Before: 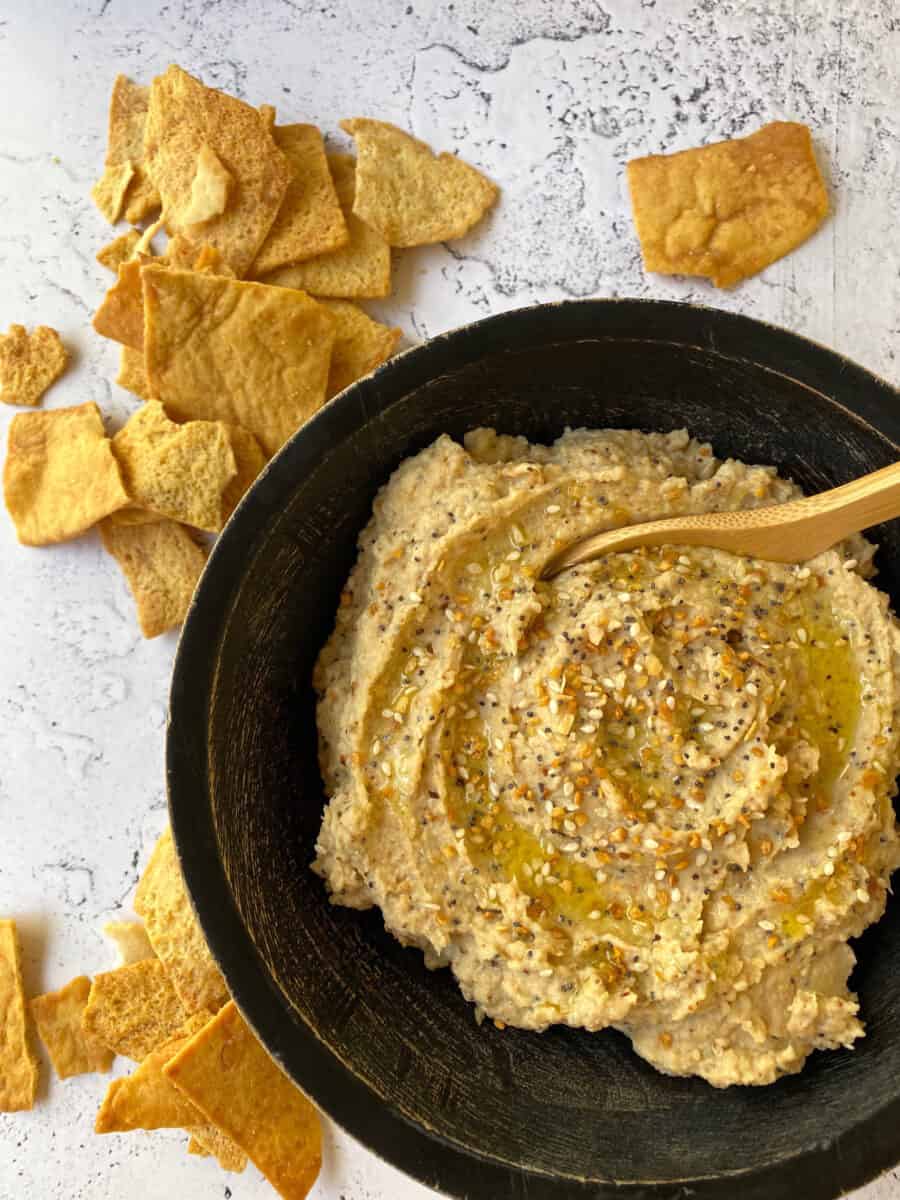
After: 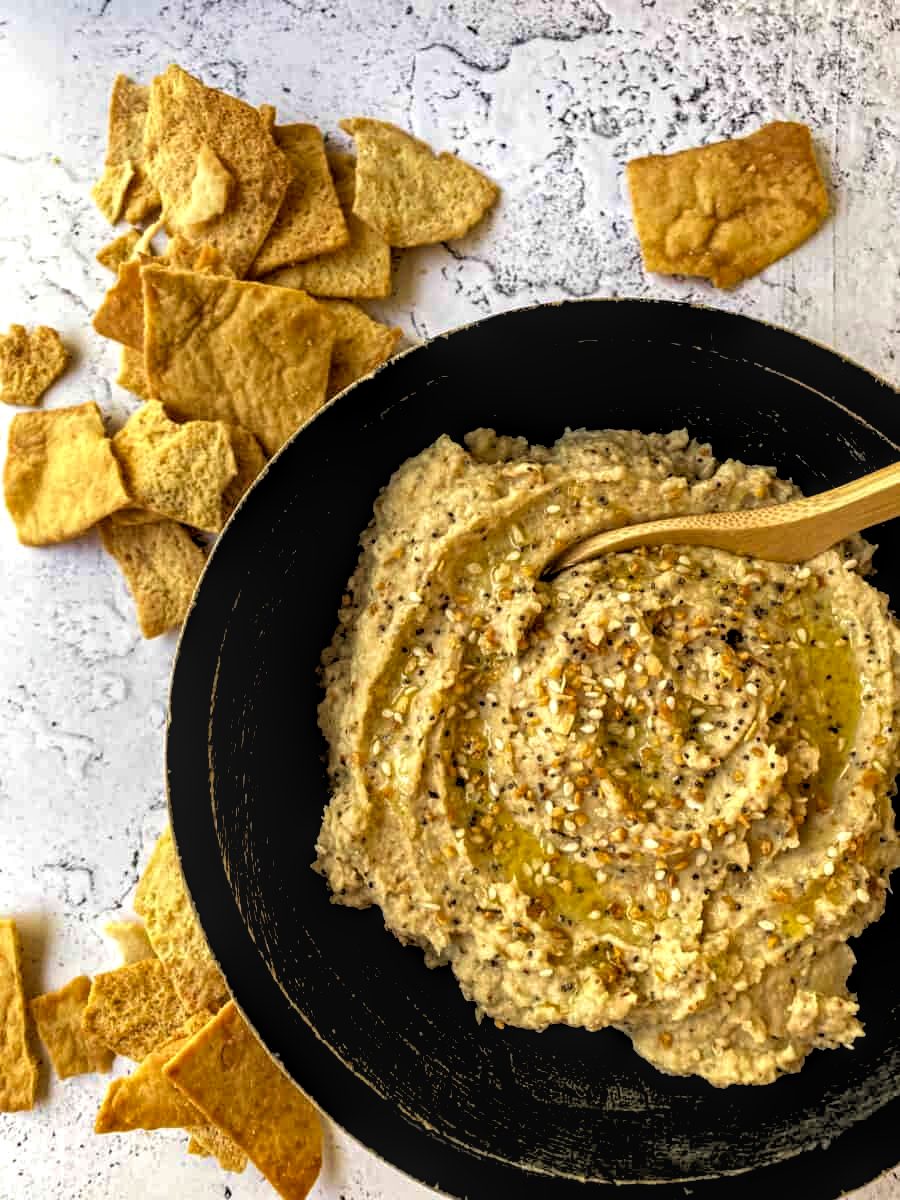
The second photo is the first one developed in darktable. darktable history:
haze removal: compatibility mode true, adaptive false
local contrast: highlights 61%, detail 143%, midtone range 0.428
rgb levels: levels [[0.034, 0.472, 0.904], [0, 0.5, 1], [0, 0.5, 1]]
velvia: on, module defaults
